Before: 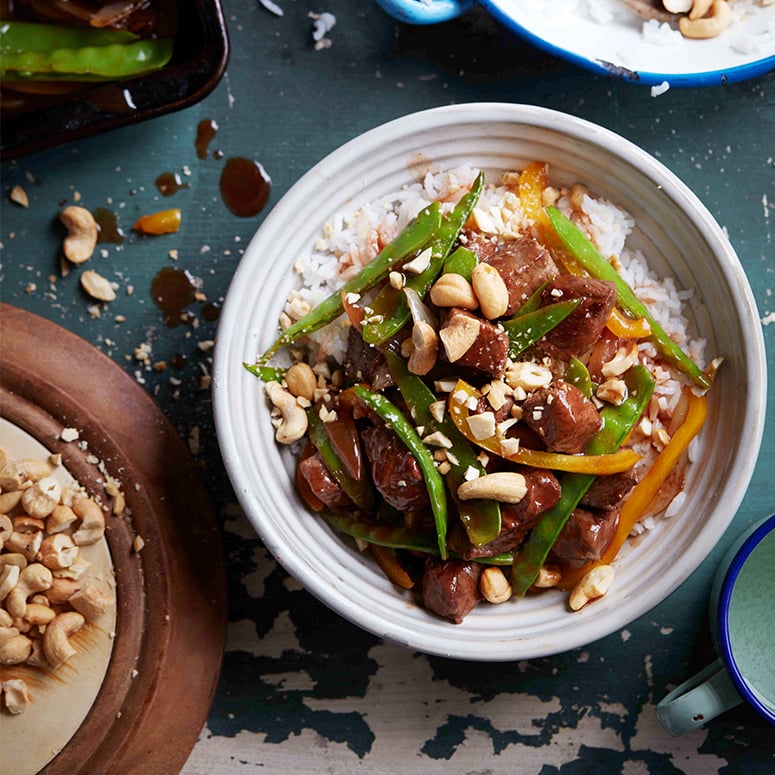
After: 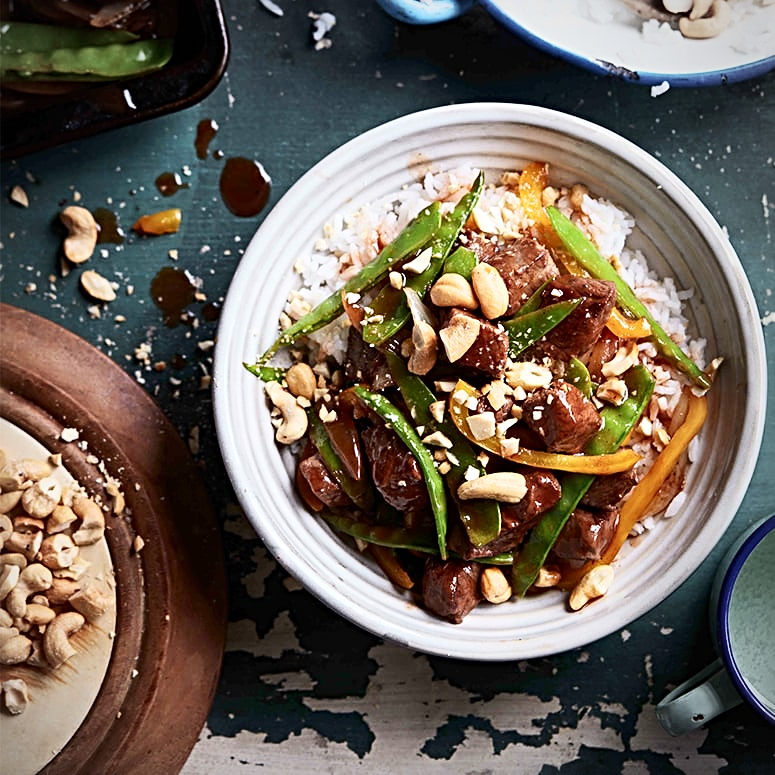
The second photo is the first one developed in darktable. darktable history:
sharpen: radius 3.973
vignetting: fall-off radius 60.3%, brightness -0.346, center (-0.079, 0.062), automatic ratio true
contrast brightness saturation: contrast 0.239, brightness 0.093
